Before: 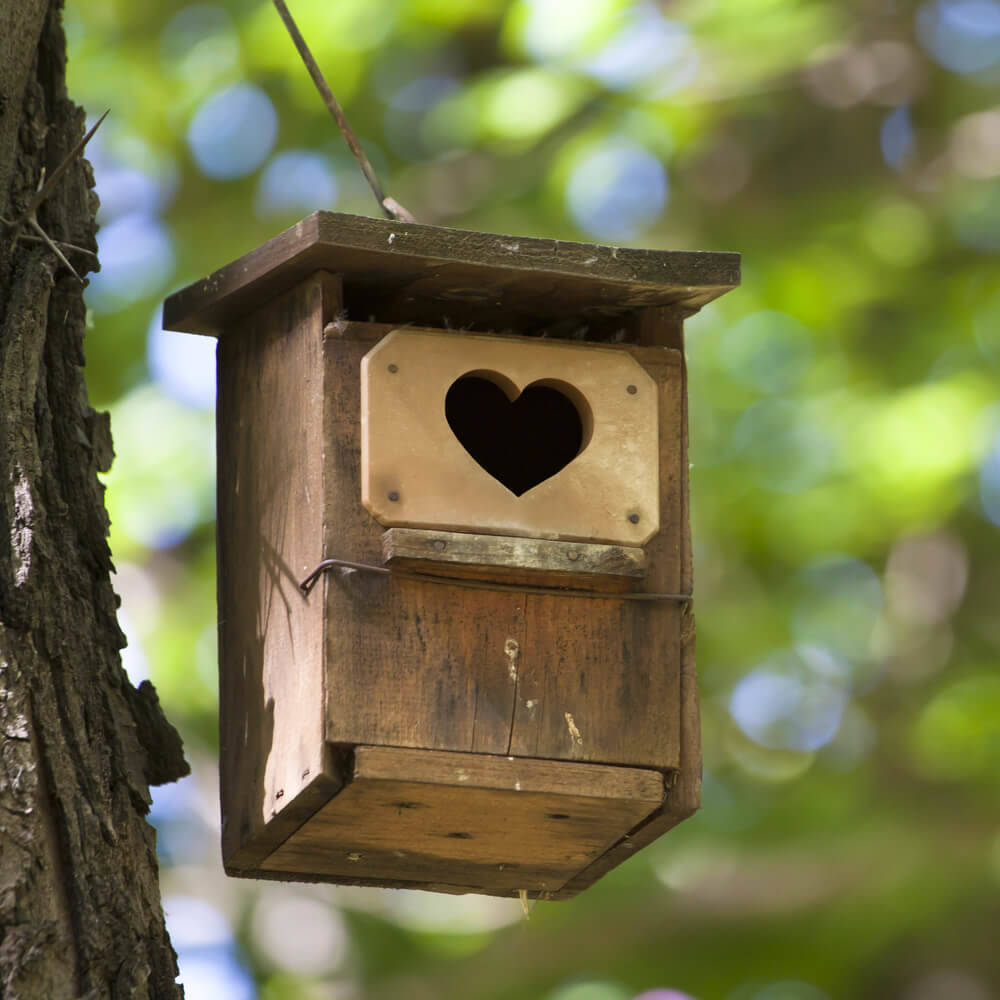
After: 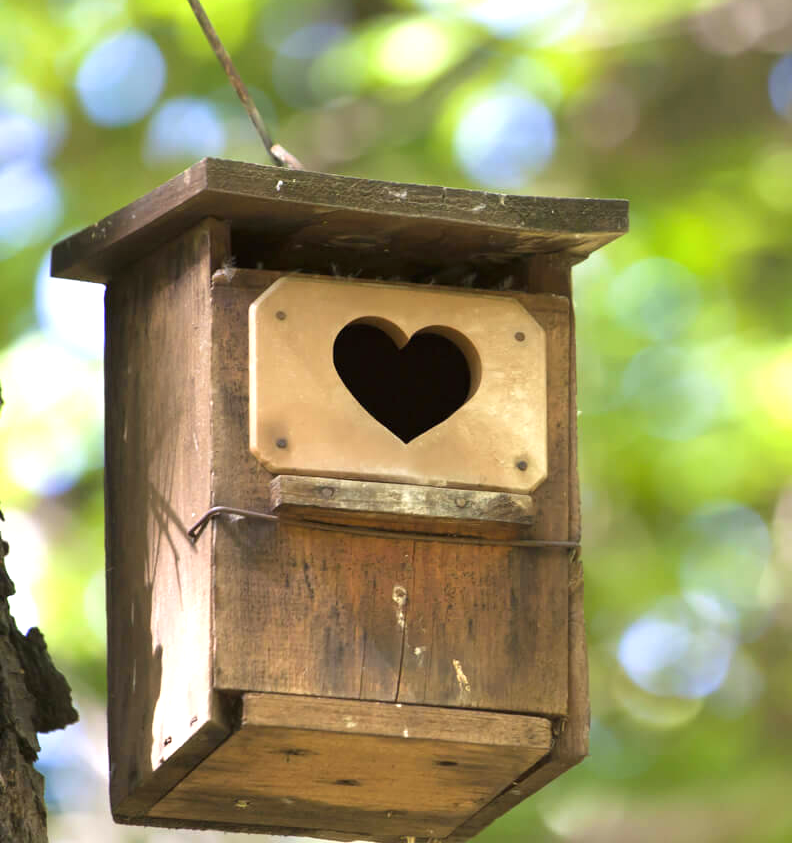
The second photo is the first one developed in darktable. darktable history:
crop: left 11.225%, top 5.381%, right 9.565%, bottom 10.314%
shadows and highlights: radius 93.07, shadows -14.46, white point adjustment 0.23, highlights 31.48, compress 48.23%, highlights color adjustment 52.79%, soften with gaussian
exposure: black level correction 0, exposure 0.7 EV, compensate exposure bias true, compensate highlight preservation false
